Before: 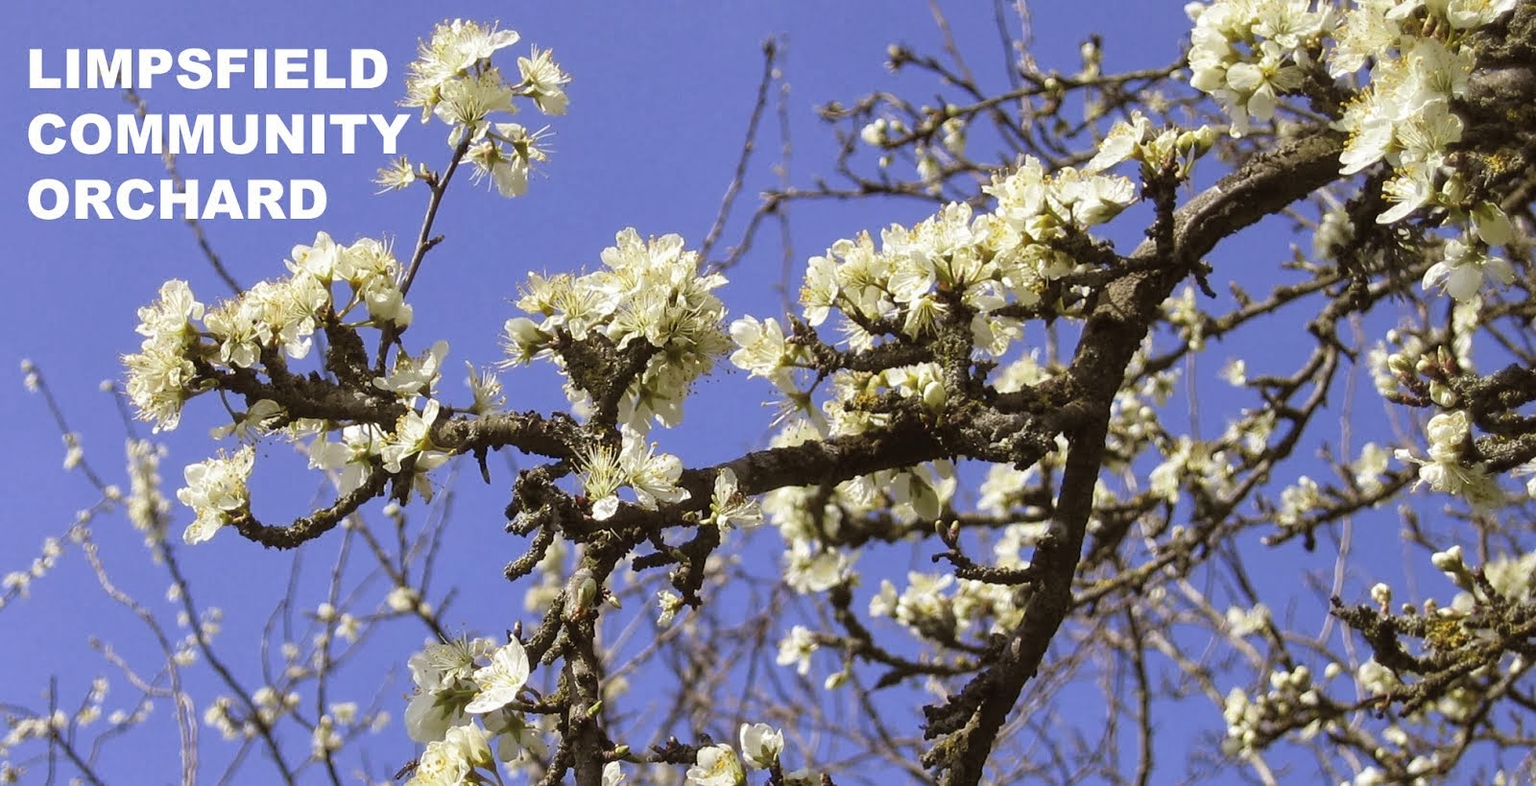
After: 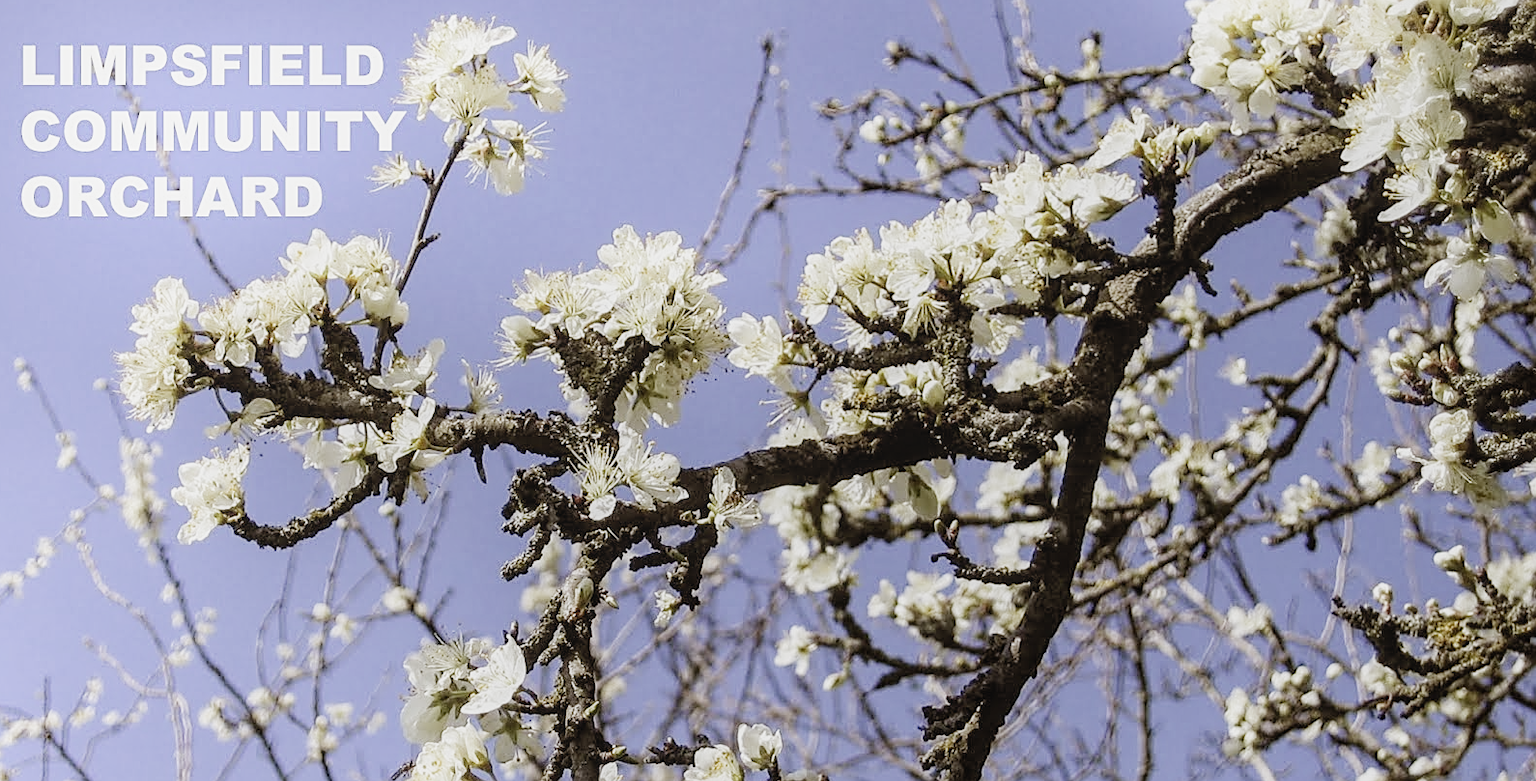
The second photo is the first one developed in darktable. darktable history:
crop: left 0.451%, top 0.547%, right 0.135%, bottom 0.61%
sharpen: on, module defaults
local contrast: detail 109%
shadows and highlights: shadows -21.49, highlights 99.02, soften with gaussian
filmic rgb: black relative exposure -7.65 EV, white relative exposure 4.56 EV, hardness 3.61, preserve chrominance no, color science v3 (2019), use custom middle-gray values true
contrast brightness saturation: contrast 0.103, saturation -0.286
exposure: black level correction 0.001, exposure 0.499 EV, compensate exposure bias true, compensate highlight preservation false
